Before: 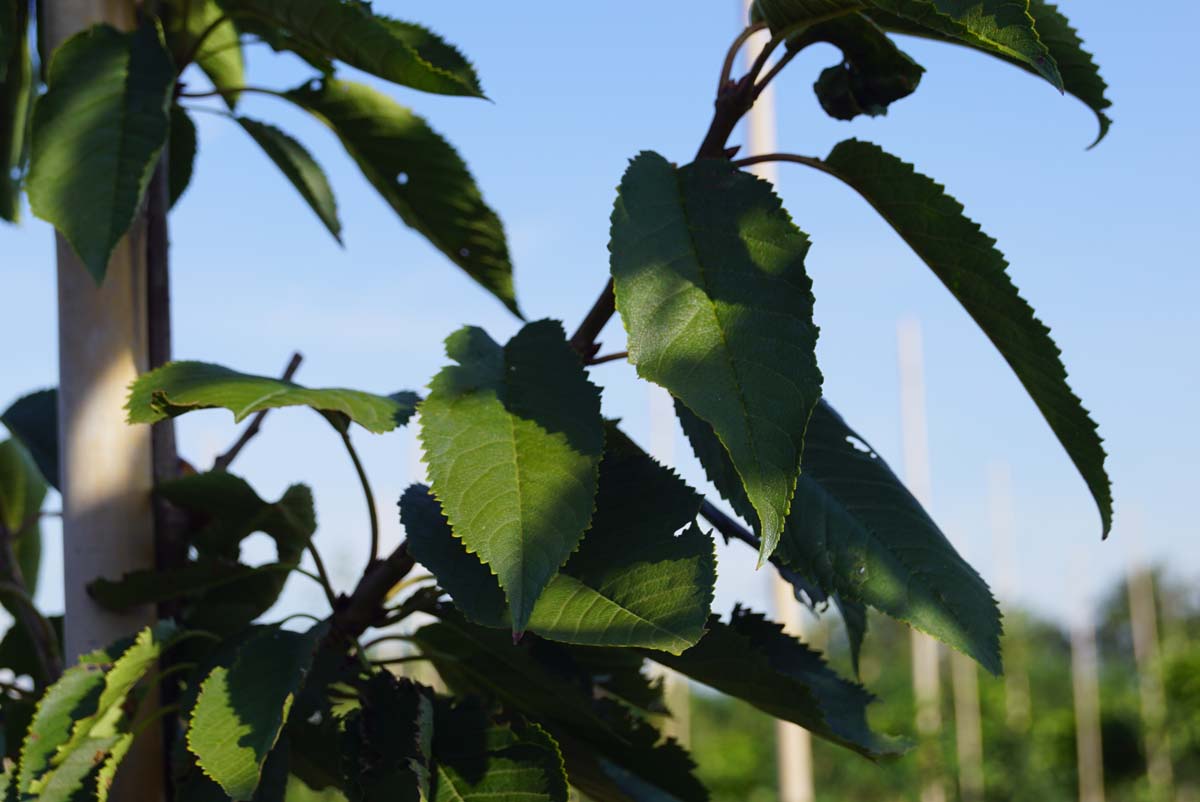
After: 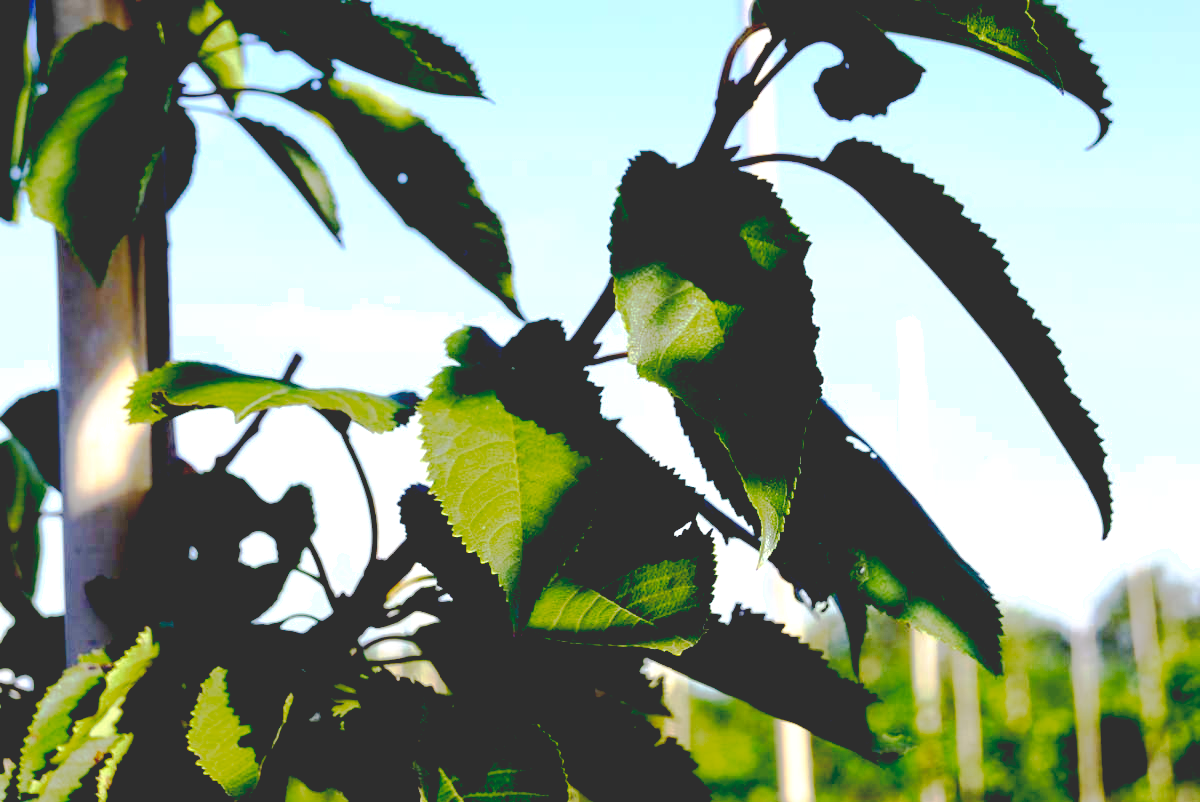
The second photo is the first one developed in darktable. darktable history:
base curve: curves: ch0 [(0.065, 0.026) (0.236, 0.358) (0.53, 0.546) (0.777, 0.841) (0.924, 0.992)], preserve colors none
exposure: exposure 0.771 EV, compensate exposure bias true, compensate highlight preservation false
